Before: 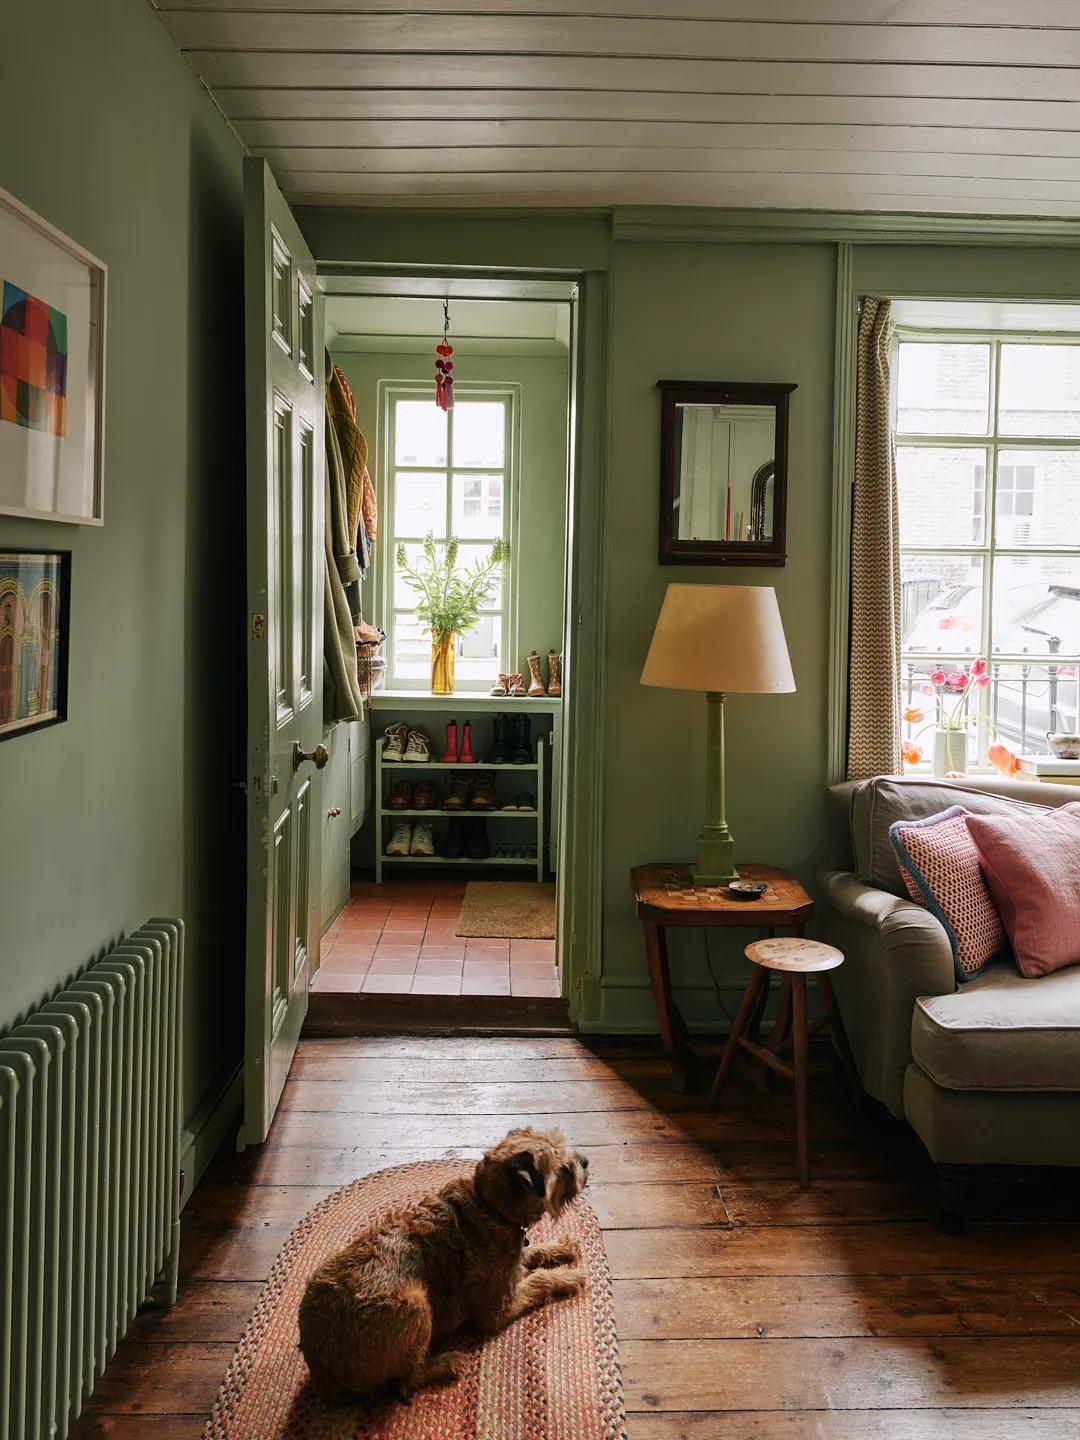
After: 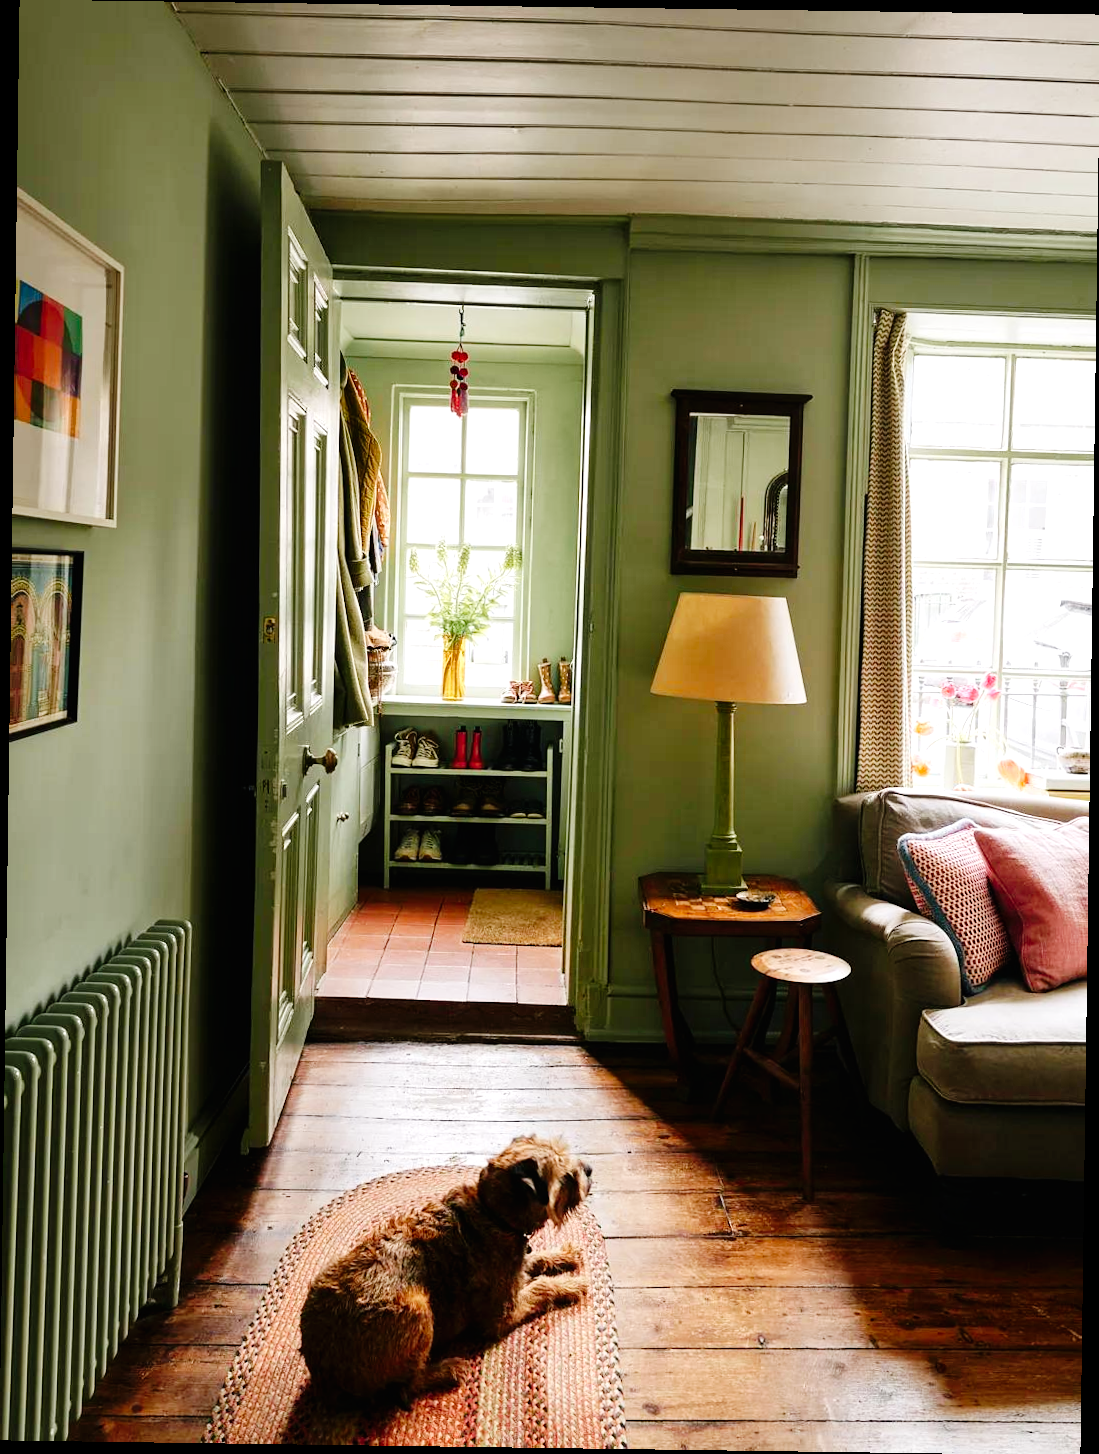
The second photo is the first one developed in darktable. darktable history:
exposure: exposure 0.426 EV, compensate highlight preservation false
tone curve: curves: ch0 [(0, 0) (0.003, 0.006) (0.011, 0.007) (0.025, 0.009) (0.044, 0.012) (0.069, 0.021) (0.1, 0.036) (0.136, 0.056) (0.177, 0.105) (0.224, 0.165) (0.277, 0.251) (0.335, 0.344) (0.399, 0.439) (0.468, 0.532) (0.543, 0.628) (0.623, 0.718) (0.709, 0.797) (0.801, 0.874) (0.898, 0.943) (1, 1)], preserve colors none
rotate and perspective: rotation 0.8°, automatic cropping off
